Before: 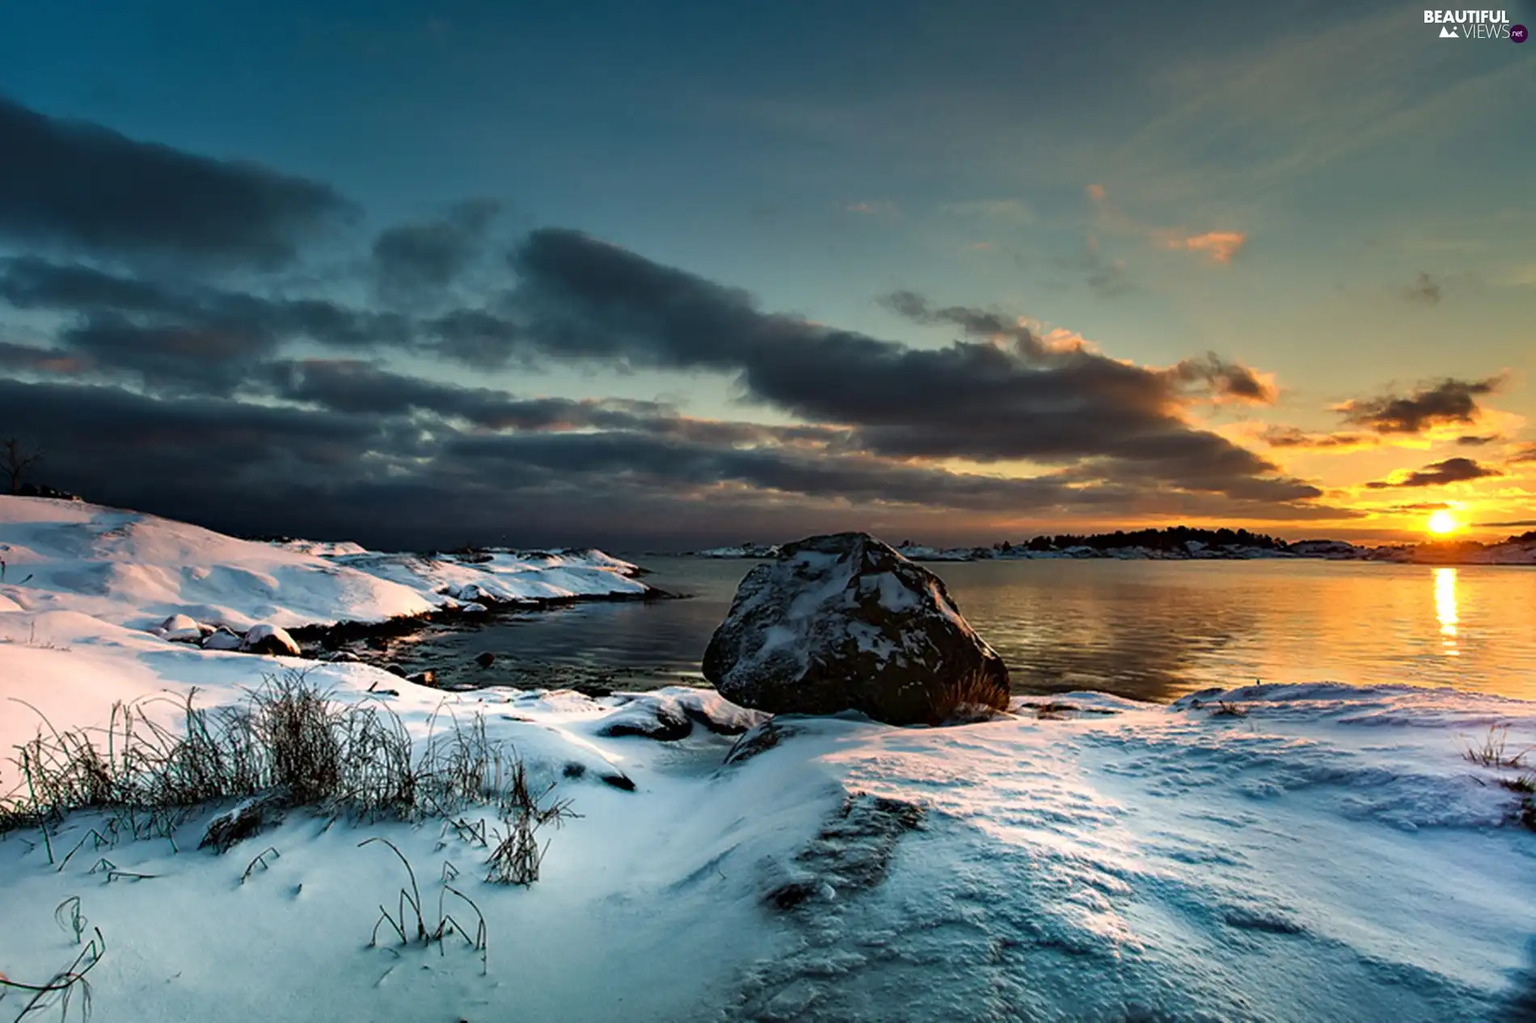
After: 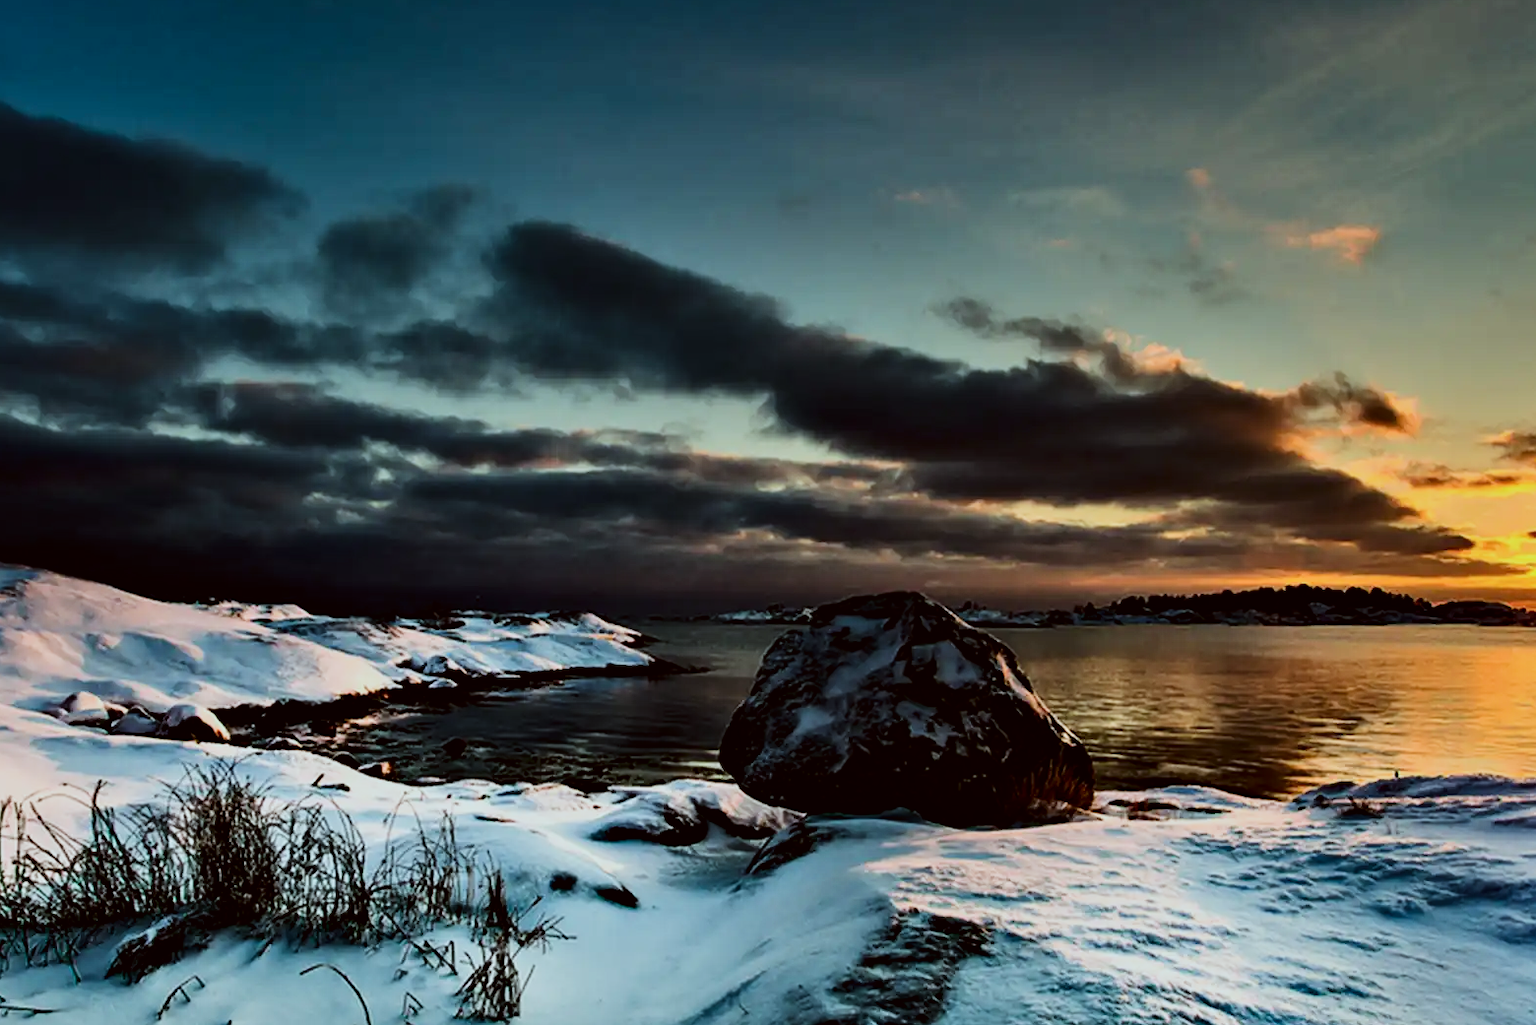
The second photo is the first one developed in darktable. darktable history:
color balance rgb: perceptual saturation grading › global saturation 0.809%, contrast -20.55%
contrast equalizer: octaves 7, y [[0.535, 0.543, 0.548, 0.548, 0.542, 0.532], [0.5 ×6], [0.5 ×6], [0 ×6], [0 ×6]]
color correction: highlights a* -5.11, highlights b* -4.36, shadows a* 3.83, shadows b* 4.15
exposure: black level correction -0.008, exposure 0.069 EV, compensate exposure bias true, compensate highlight preservation false
contrast brightness saturation: contrast 0.201, brightness -0.107, saturation 0.102
filmic rgb: black relative exposure -5.08 EV, white relative exposure 3.98 EV, hardness 2.88, contrast 1.298, highlights saturation mix -29.95%
crop and rotate: left 7.278%, top 4.623%, right 10.575%, bottom 12.977%
